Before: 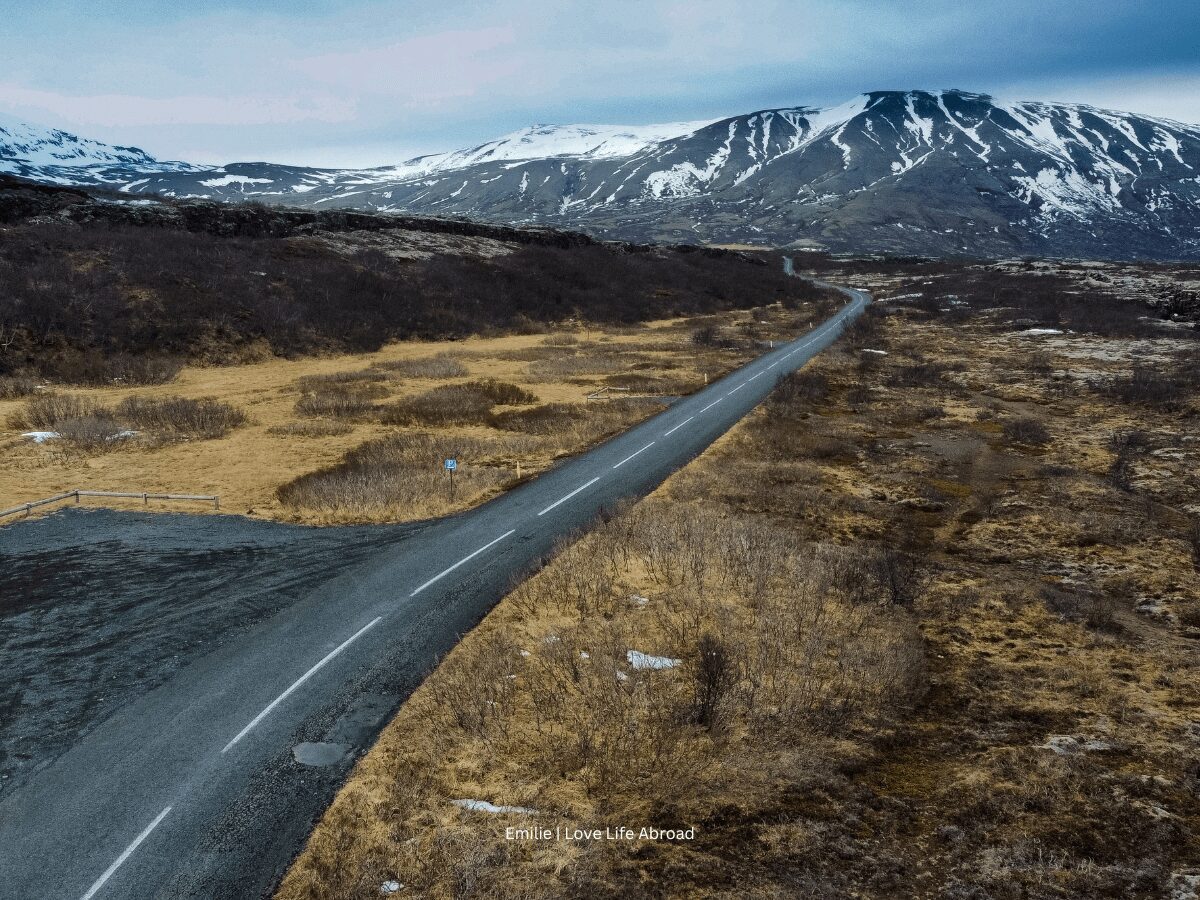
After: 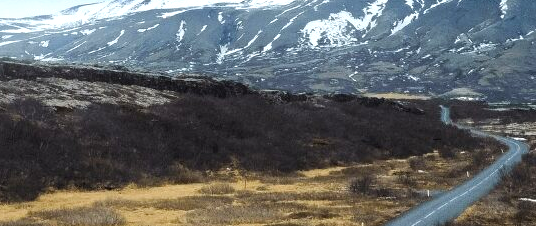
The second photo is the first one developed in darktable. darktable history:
crop: left 28.64%, top 16.832%, right 26.637%, bottom 58.055%
exposure: black level correction 0, exposure 0.5 EV, compensate exposure bias true, compensate highlight preservation false
bloom: size 9%, threshold 100%, strength 7%
color balance rgb: shadows fall-off 101%, linear chroma grading › mid-tones 7.63%, perceptual saturation grading › mid-tones 11.68%, mask middle-gray fulcrum 22.45%, global vibrance 10.11%, saturation formula JzAzBz (2021)
